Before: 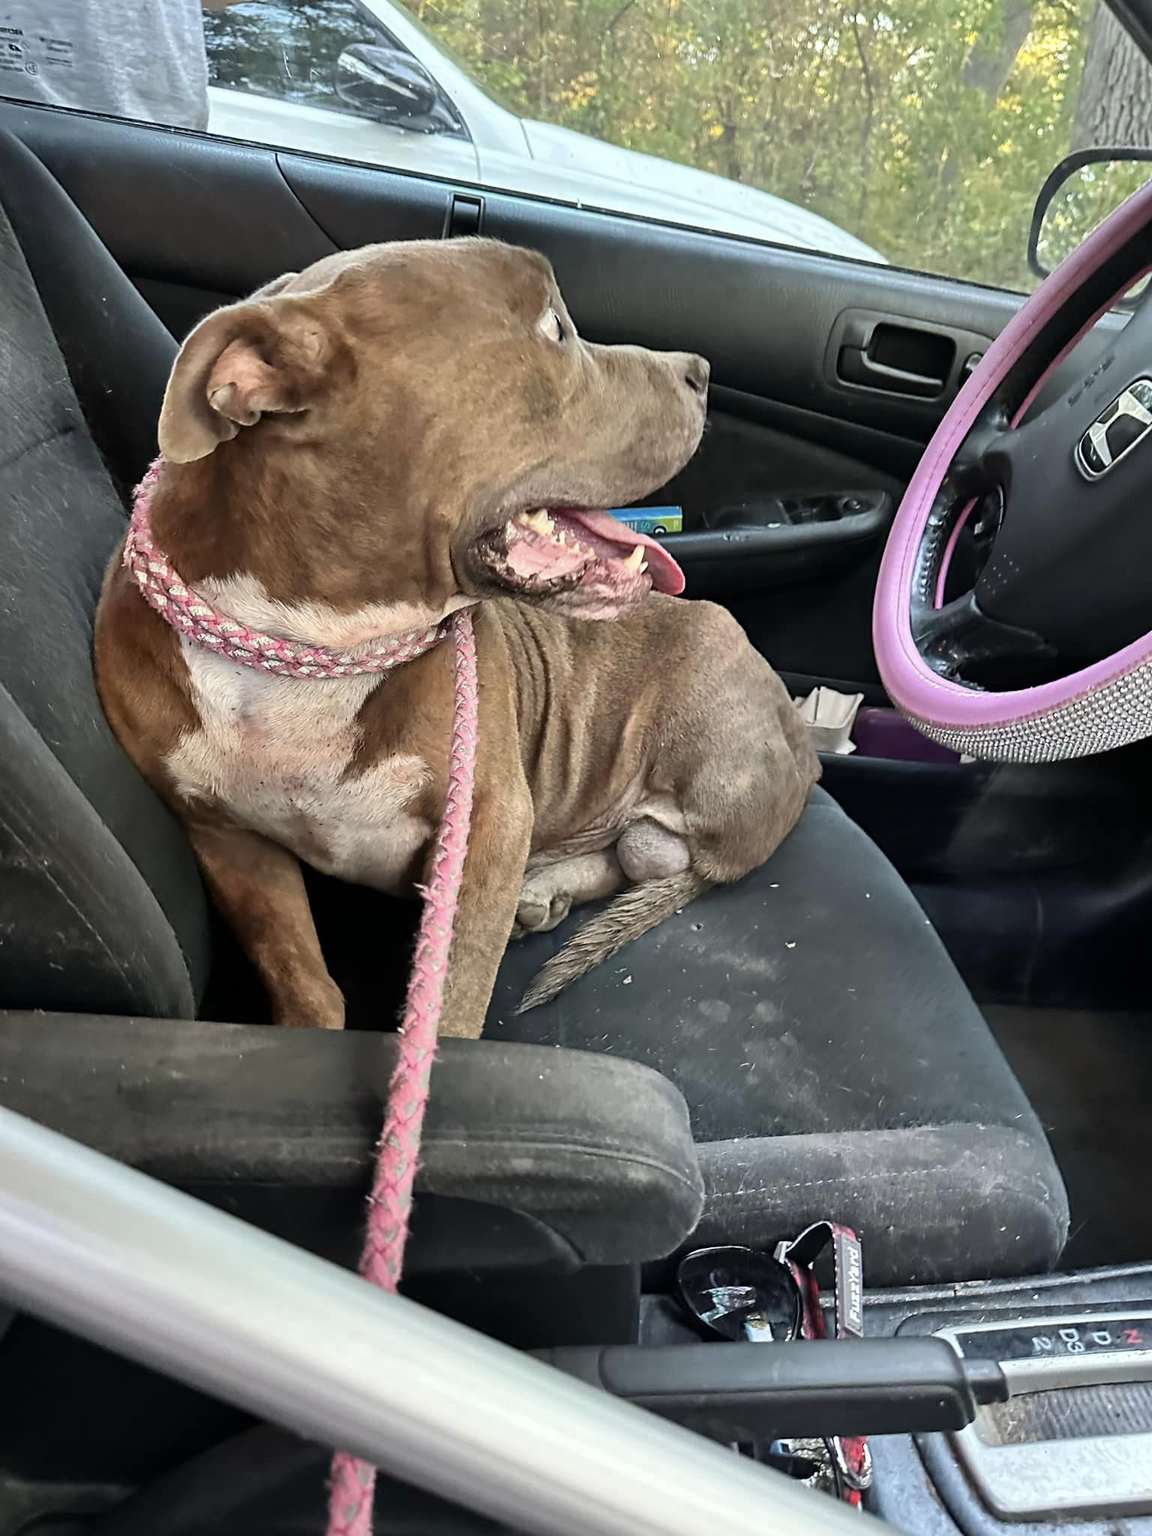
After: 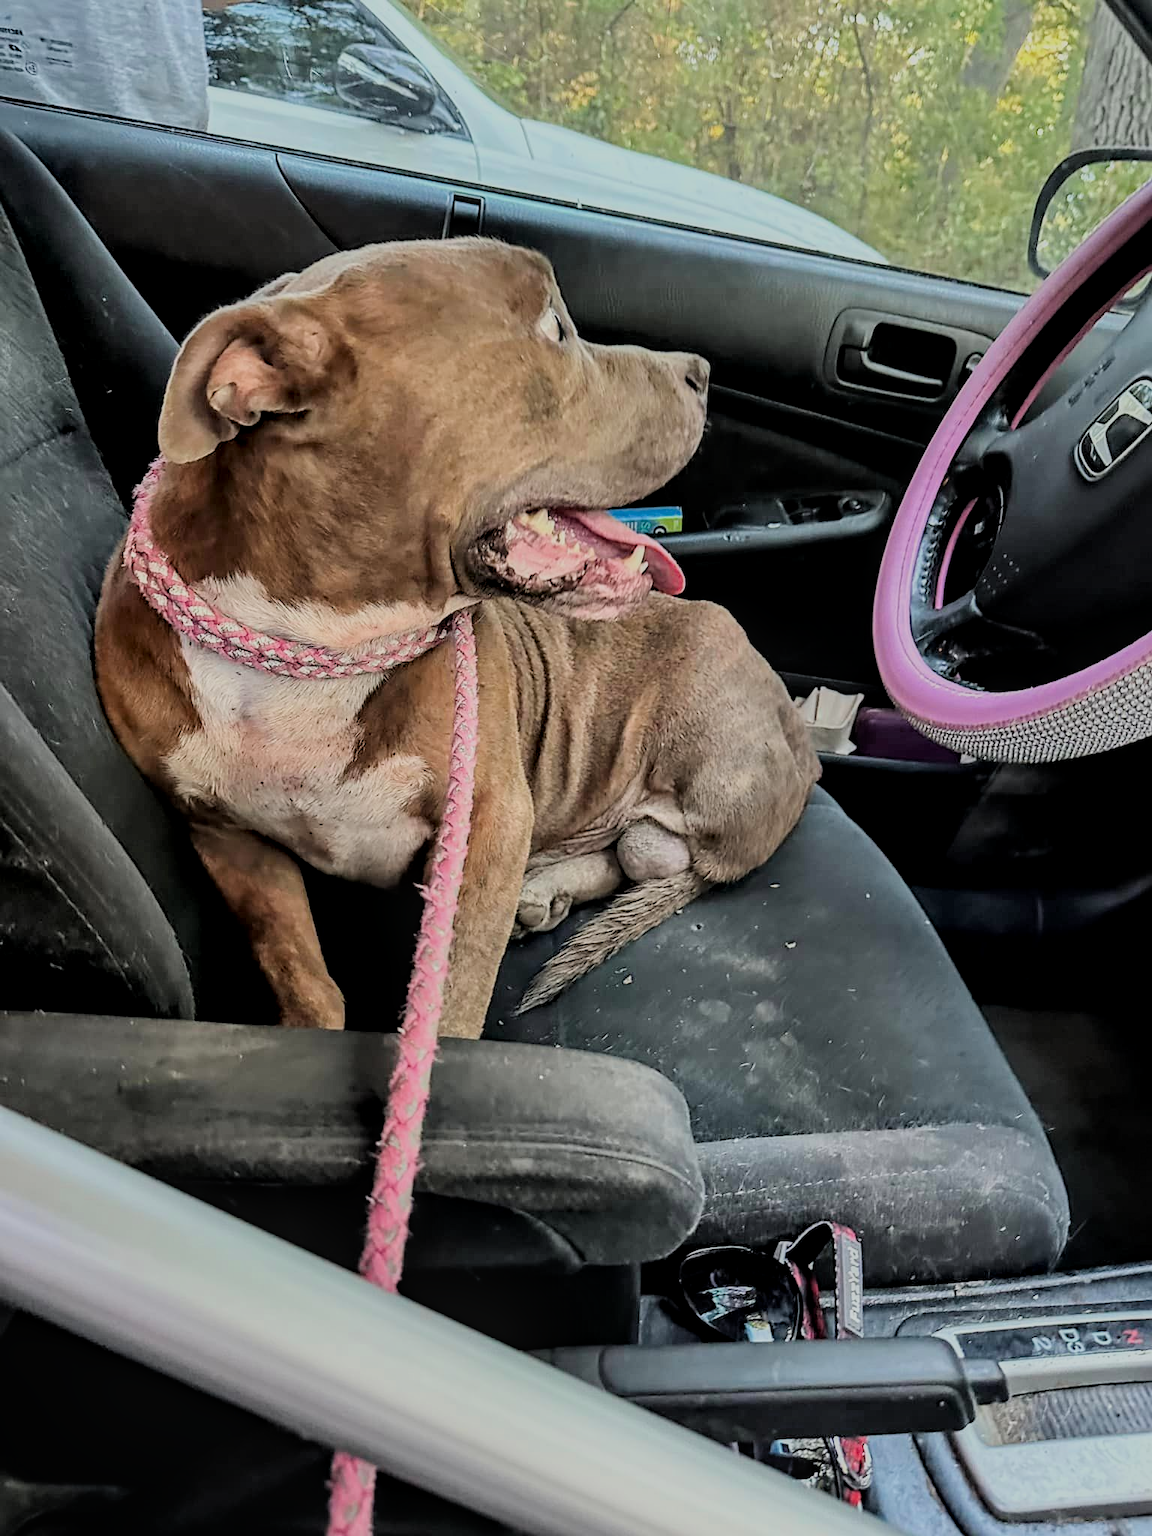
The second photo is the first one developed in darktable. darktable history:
local contrast: on, module defaults
filmic rgb: black relative exposure -6.15 EV, white relative exposure 6.96 EV, hardness 2.23, color science v6 (2022)
sharpen: radius 1.272, amount 0.305, threshold 0
